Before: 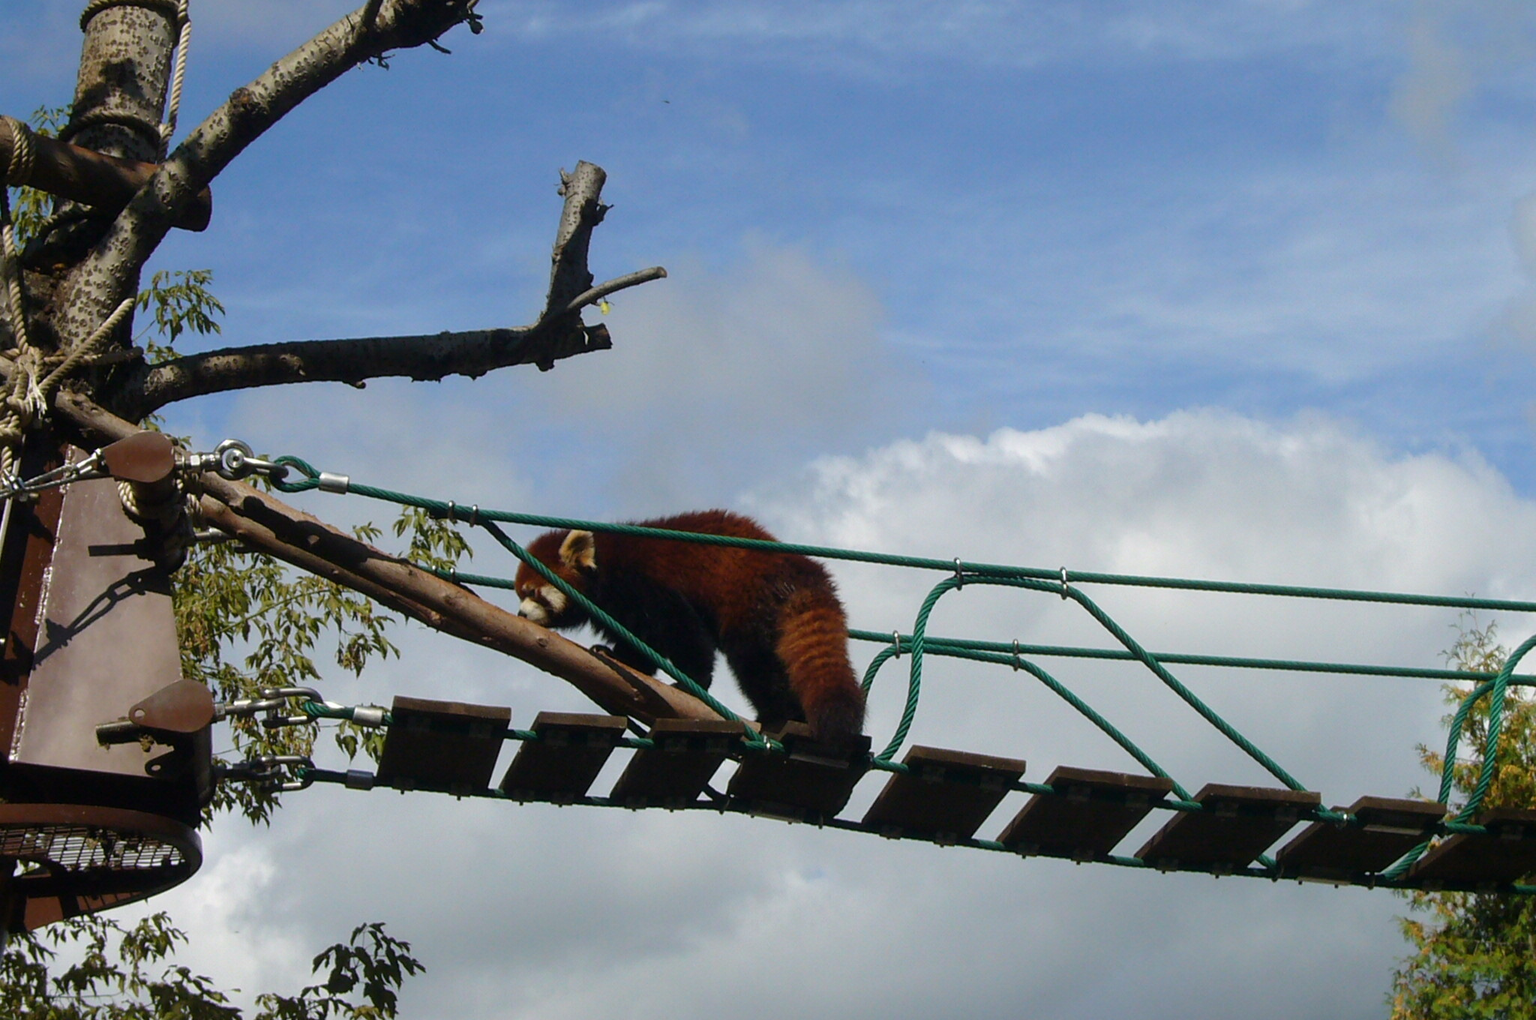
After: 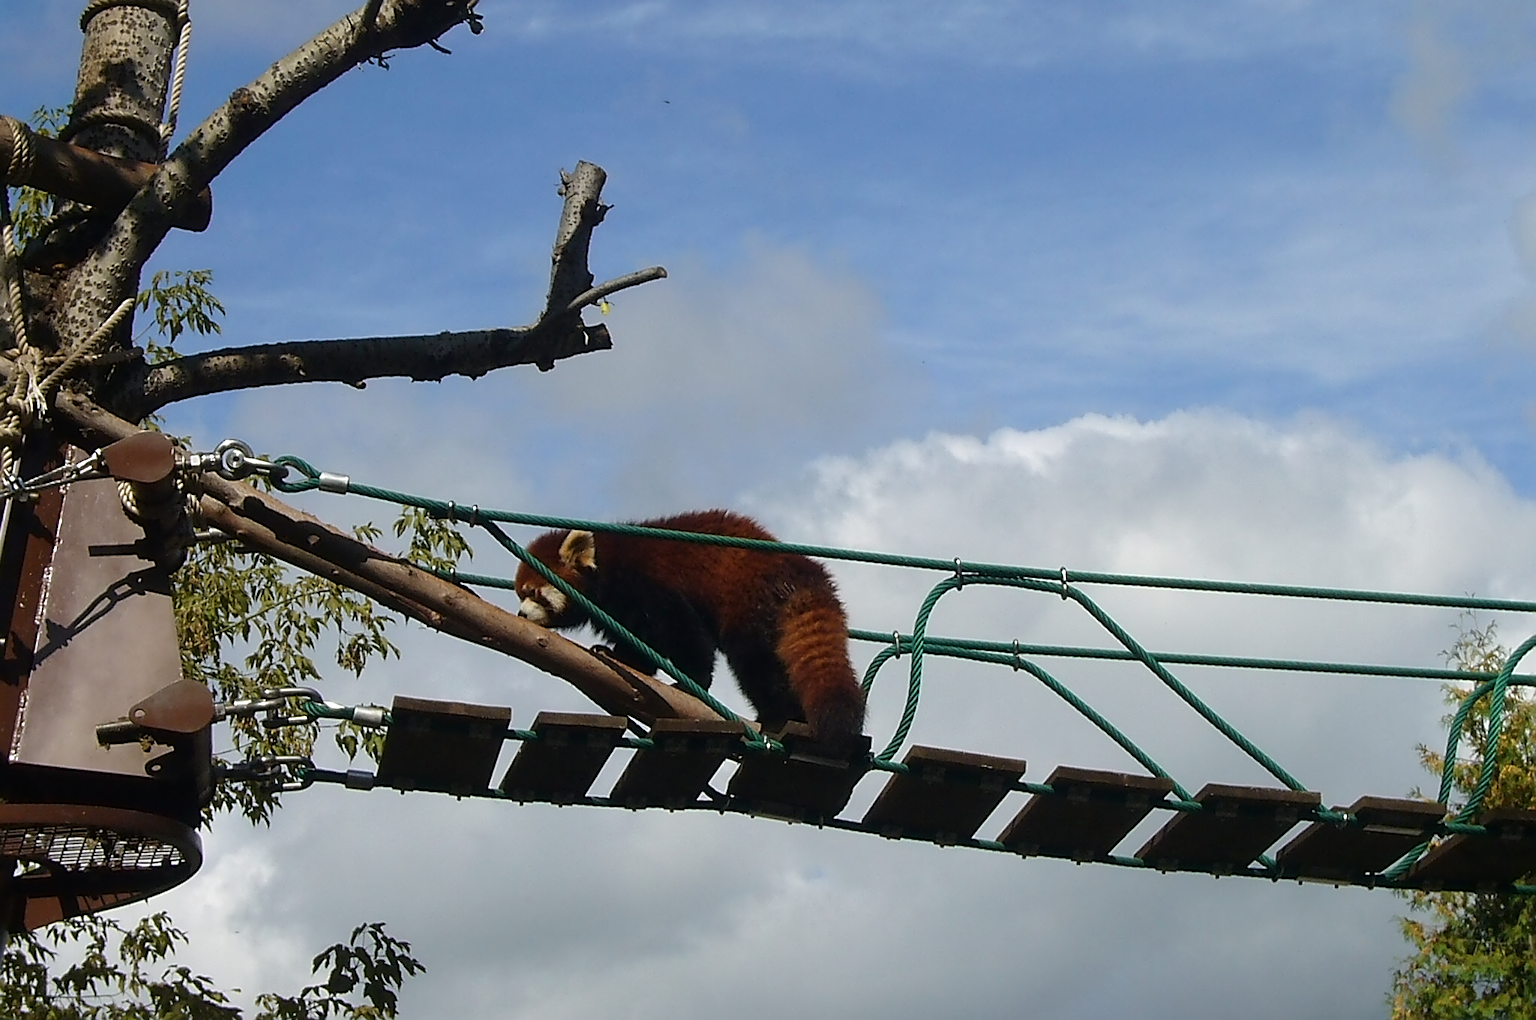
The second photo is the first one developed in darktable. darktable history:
sharpen: amount 0.75
contrast equalizer: y [[0.5 ×4, 0.525, 0.667], [0.5 ×6], [0.5 ×6], [0 ×4, 0.042, 0], [0, 0, 0.004, 0.1, 0.191, 0.131]]
